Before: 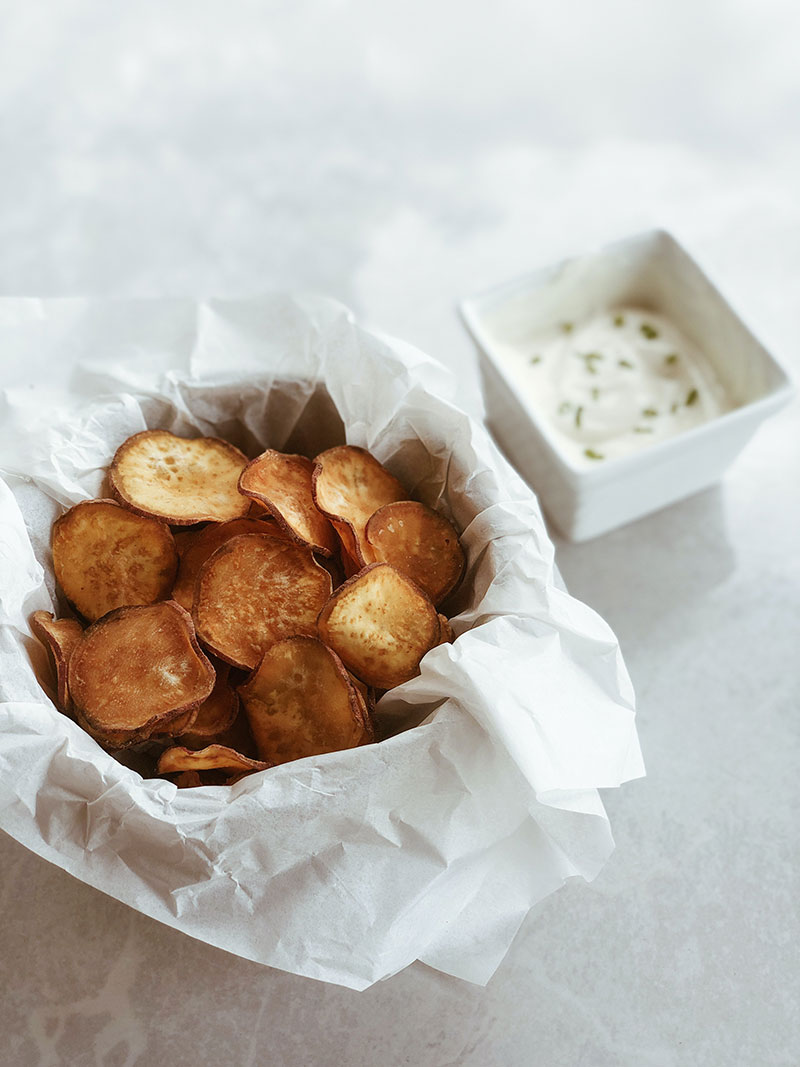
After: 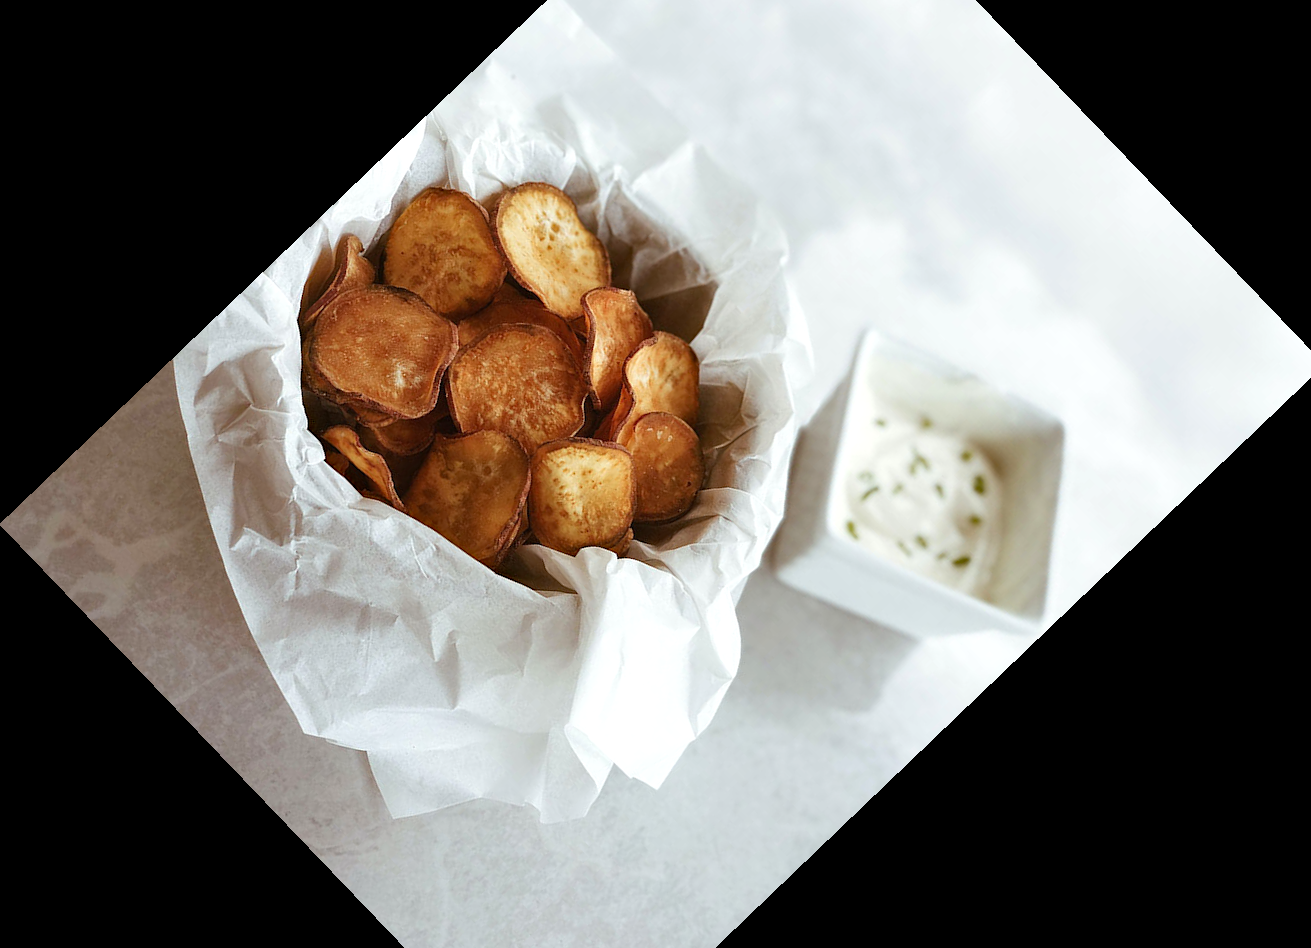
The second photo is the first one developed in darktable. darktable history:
exposure: exposure 0.15 EV, compensate highlight preservation false
crop and rotate: angle -46.26°, top 16.234%, right 0.912%, bottom 11.704%
haze removal: on, module defaults
